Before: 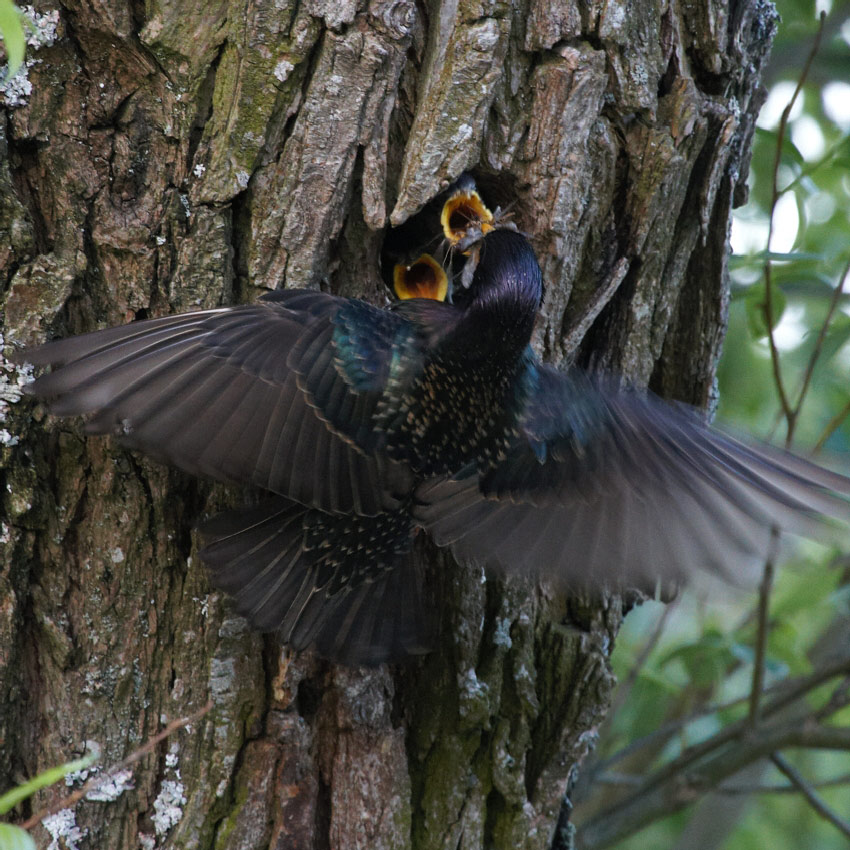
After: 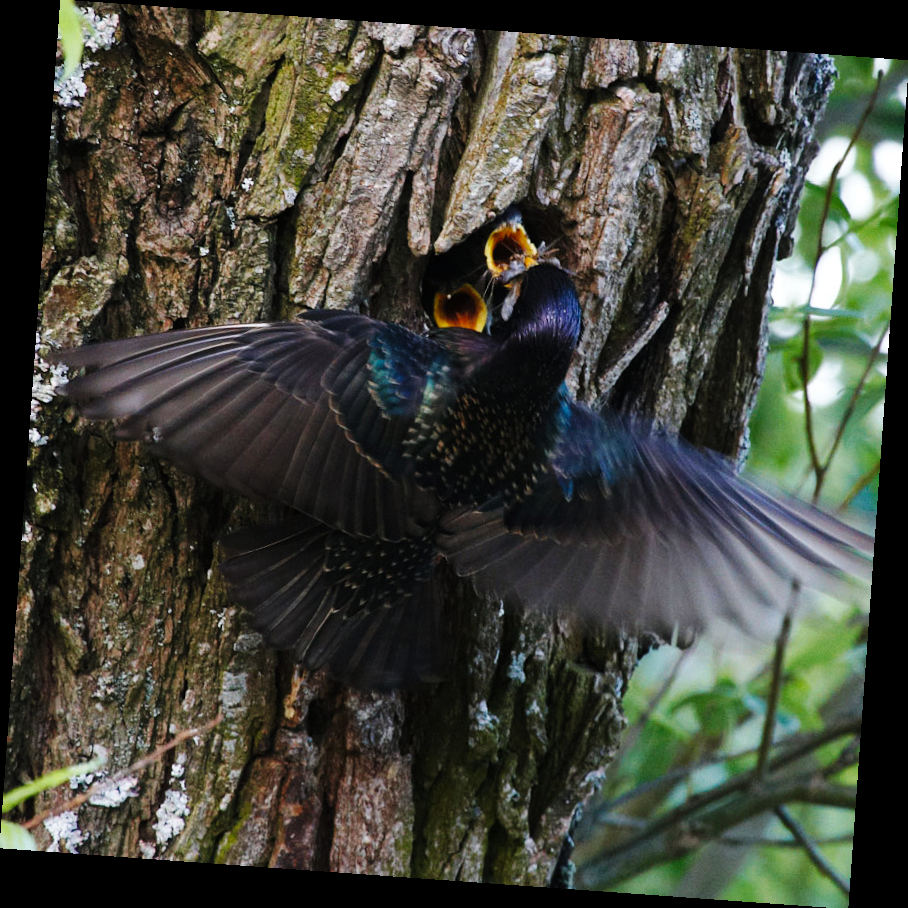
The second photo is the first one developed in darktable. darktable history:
rotate and perspective: rotation 4.1°, automatic cropping off
grain: coarseness 0.81 ISO, strength 1.34%, mid-tones bias 0%
base curve: curves: ch0 [(0, 0) (0.036, 0.025) (0.121, 0.166) (0.206, 0.329) (0.605, 0.79) (1, 1)], preserve colors none
